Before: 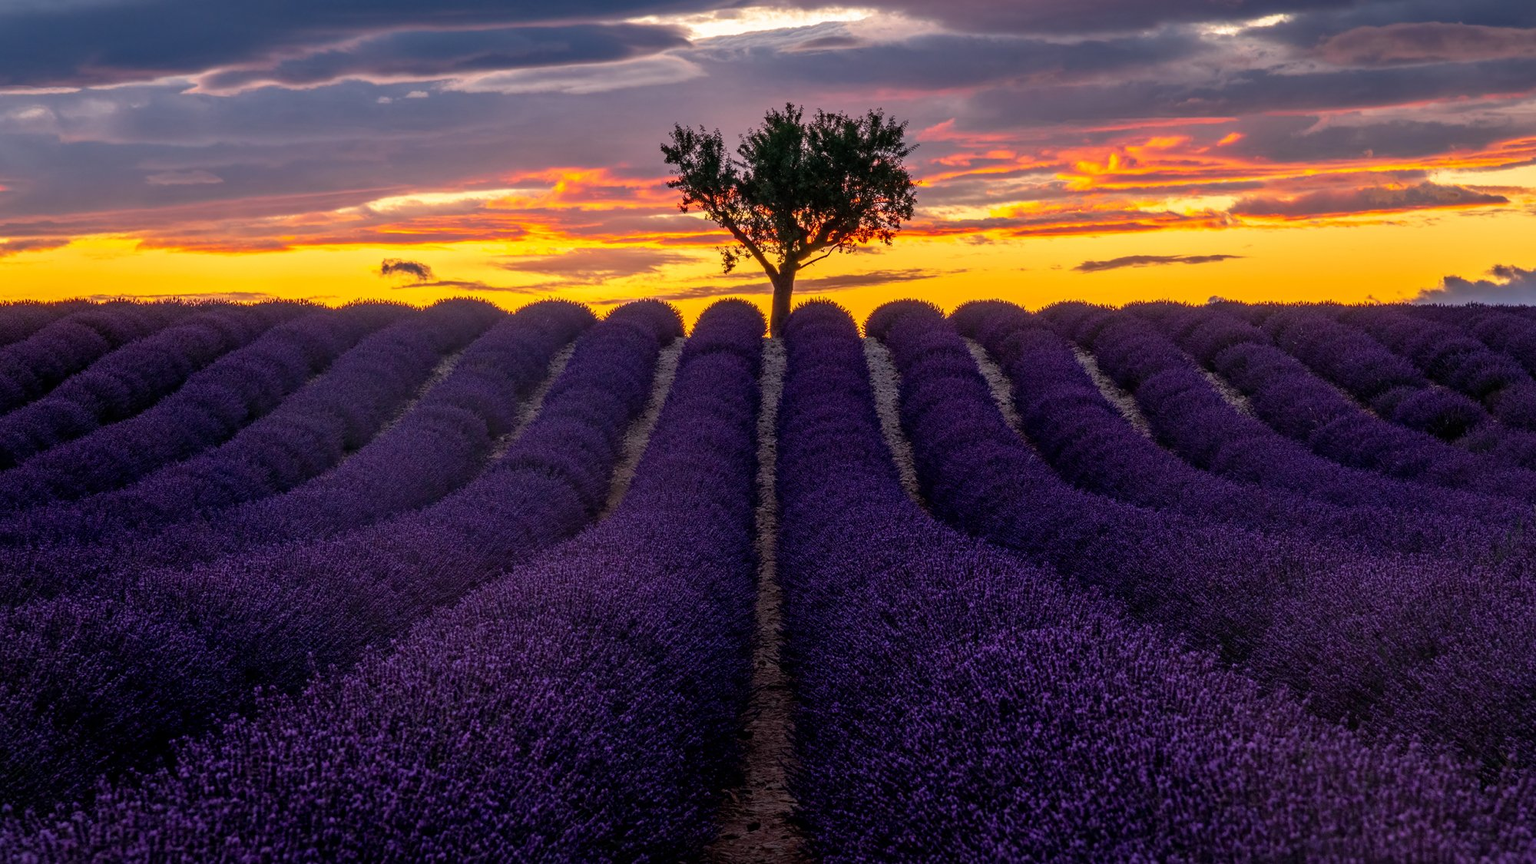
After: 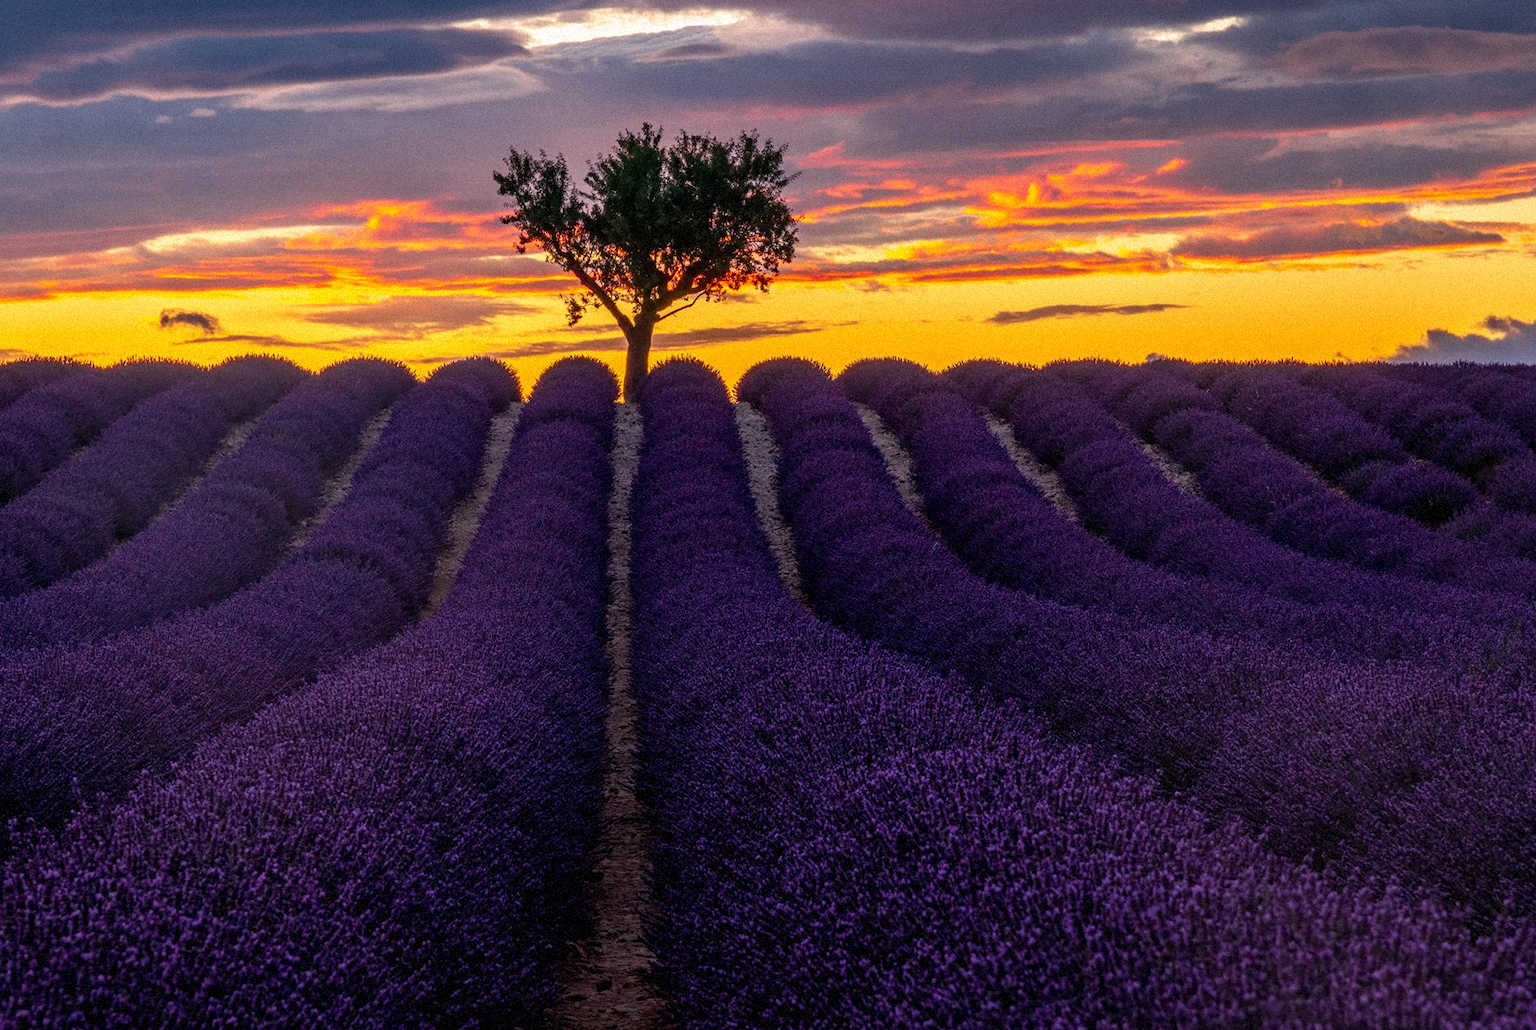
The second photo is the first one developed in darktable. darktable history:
crop: left 16.145%
grain: mid-tones bias 0%
